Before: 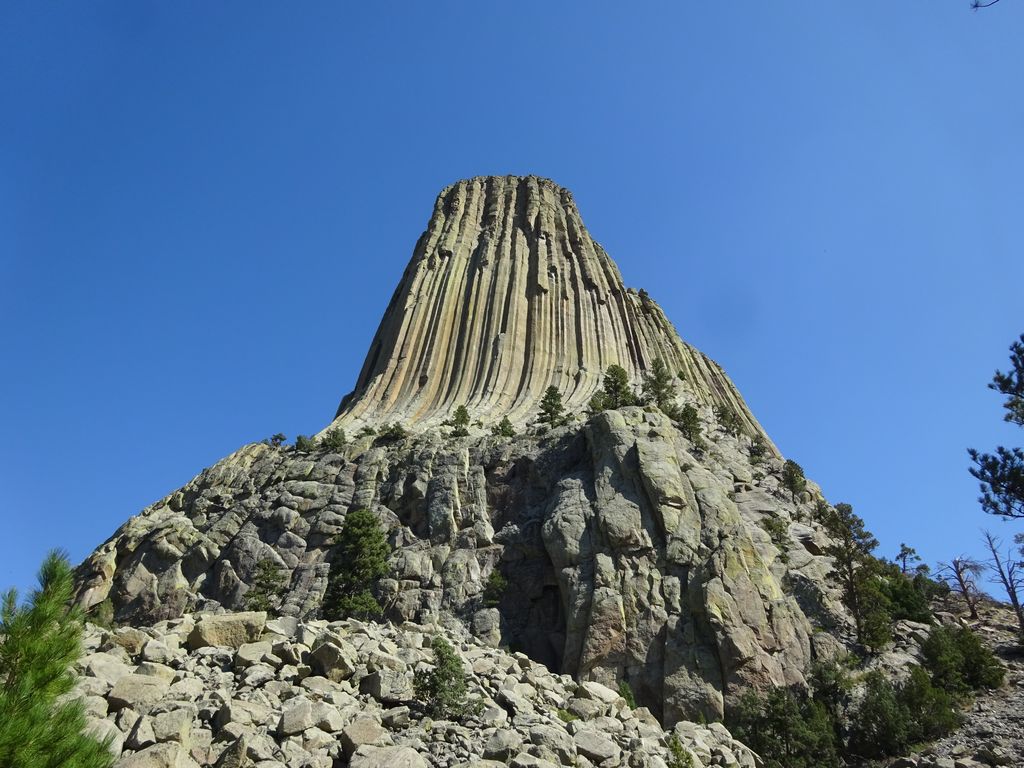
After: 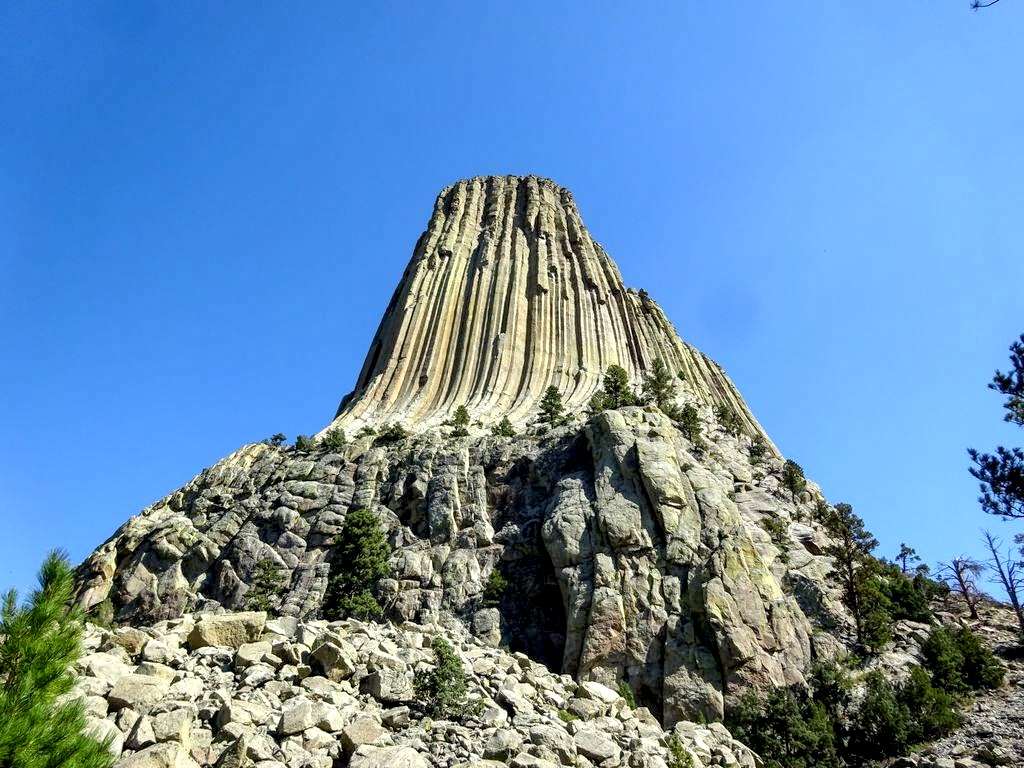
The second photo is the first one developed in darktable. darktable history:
local contrast: detail 130%
exposure: black level correction 0.011, exposure 0.703 EV, compensate highlight preservation false
